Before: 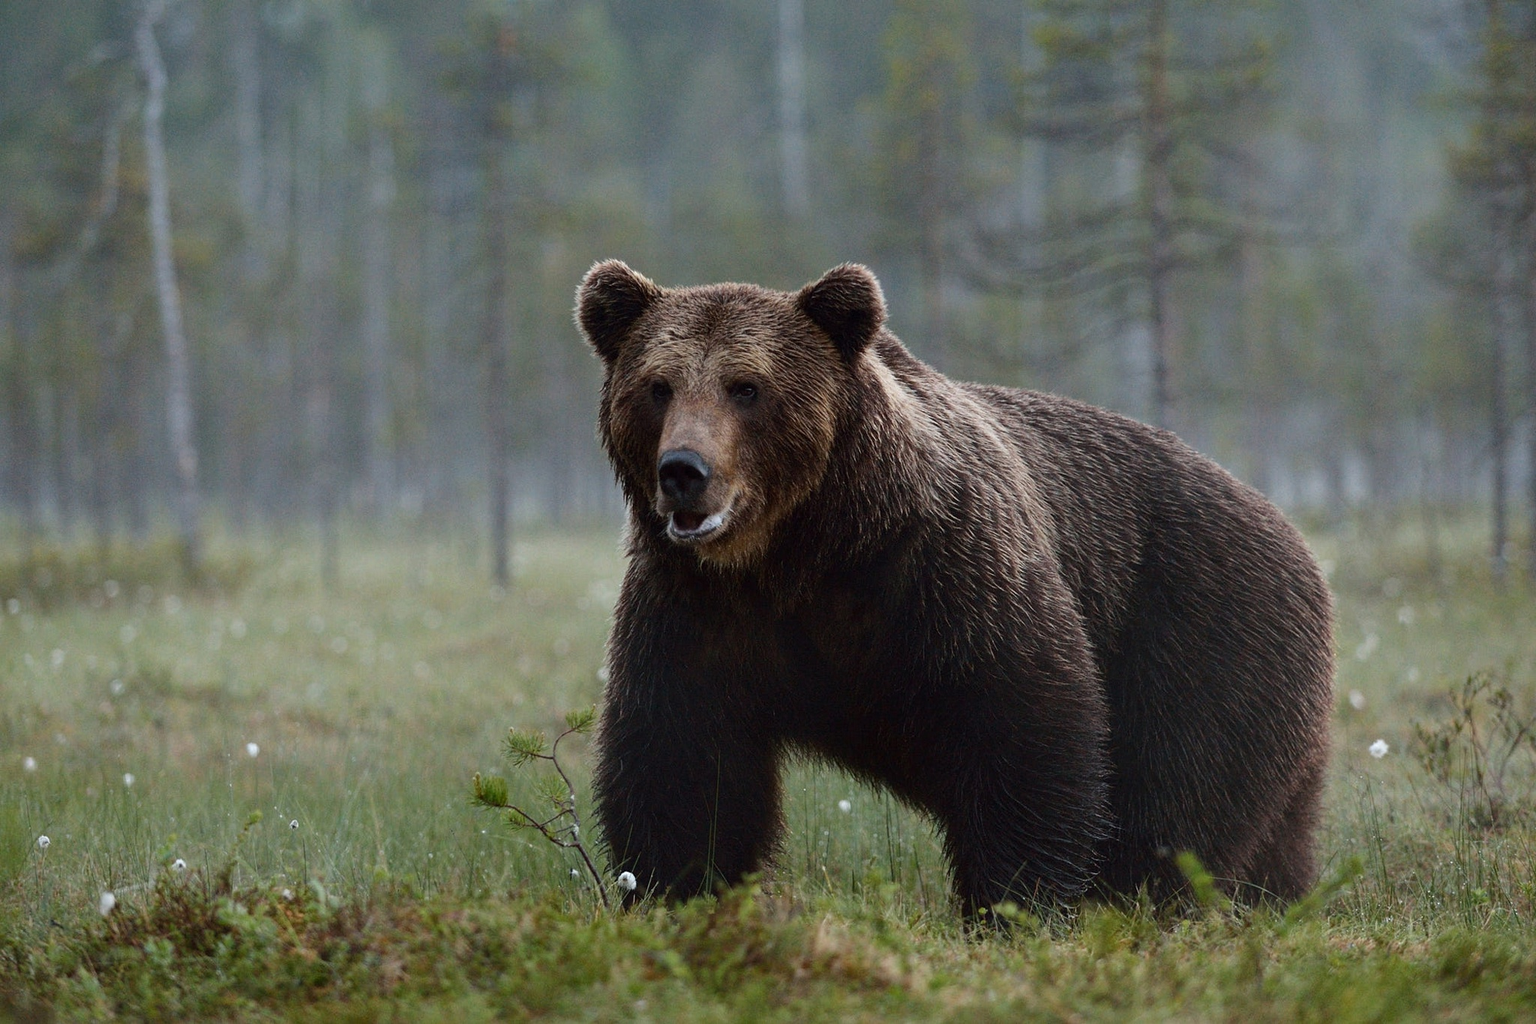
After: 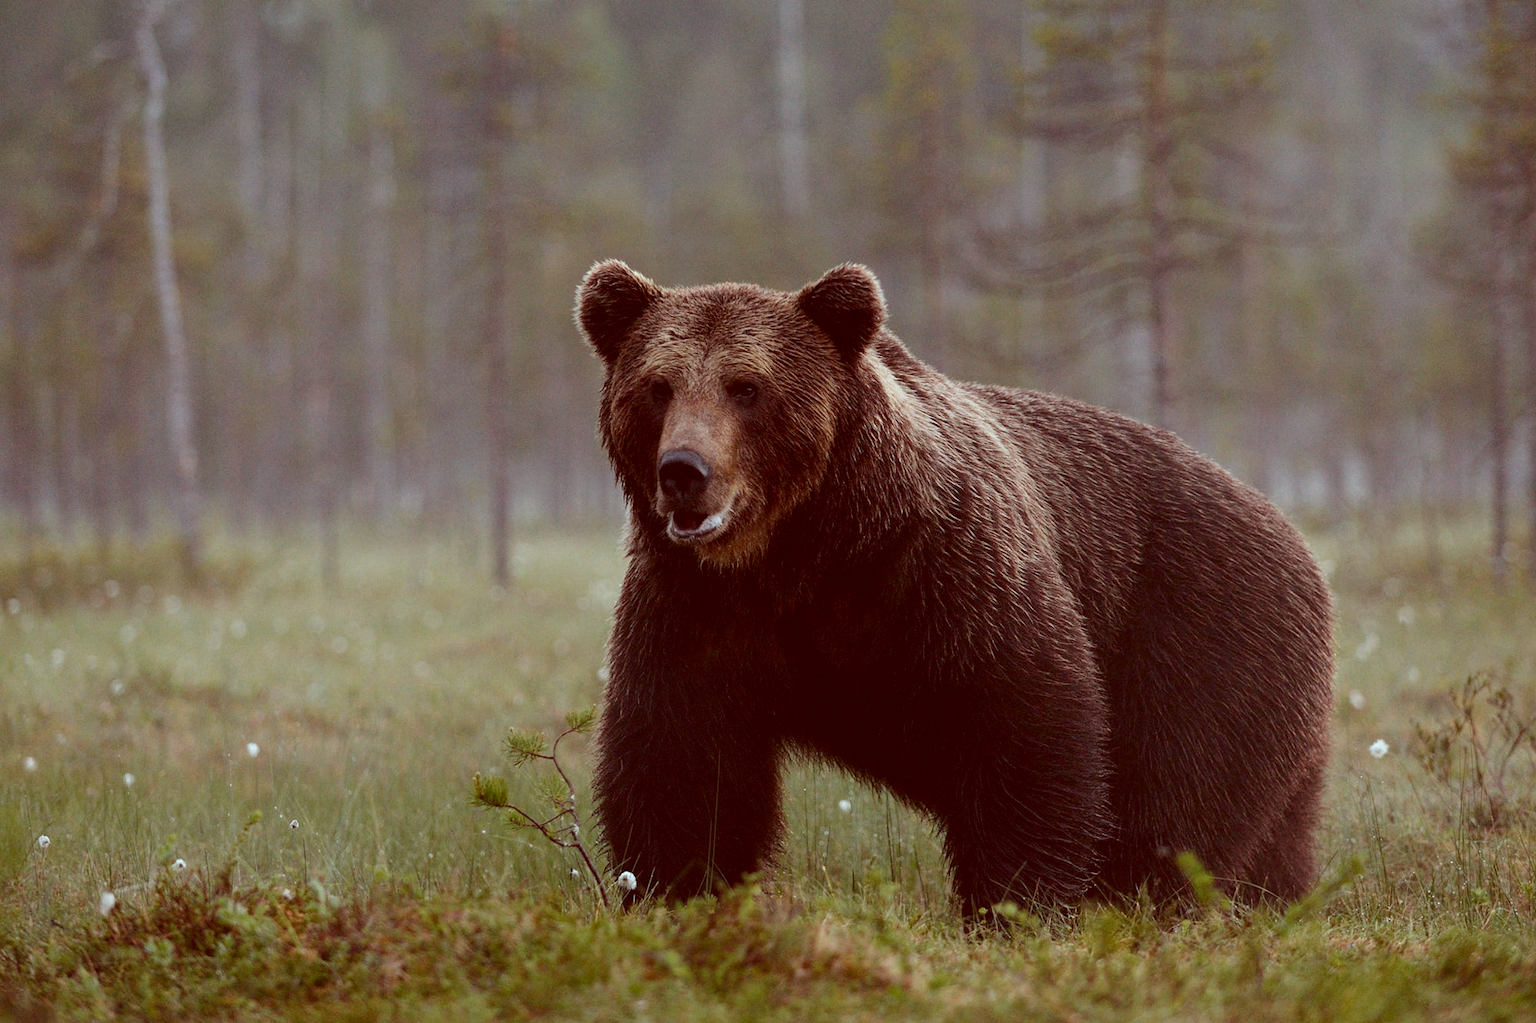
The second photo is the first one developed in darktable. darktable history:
color correction: highlights a* -7.2, highlights b* -0.143, shadows a* 20.26, shadows b* 12.5
